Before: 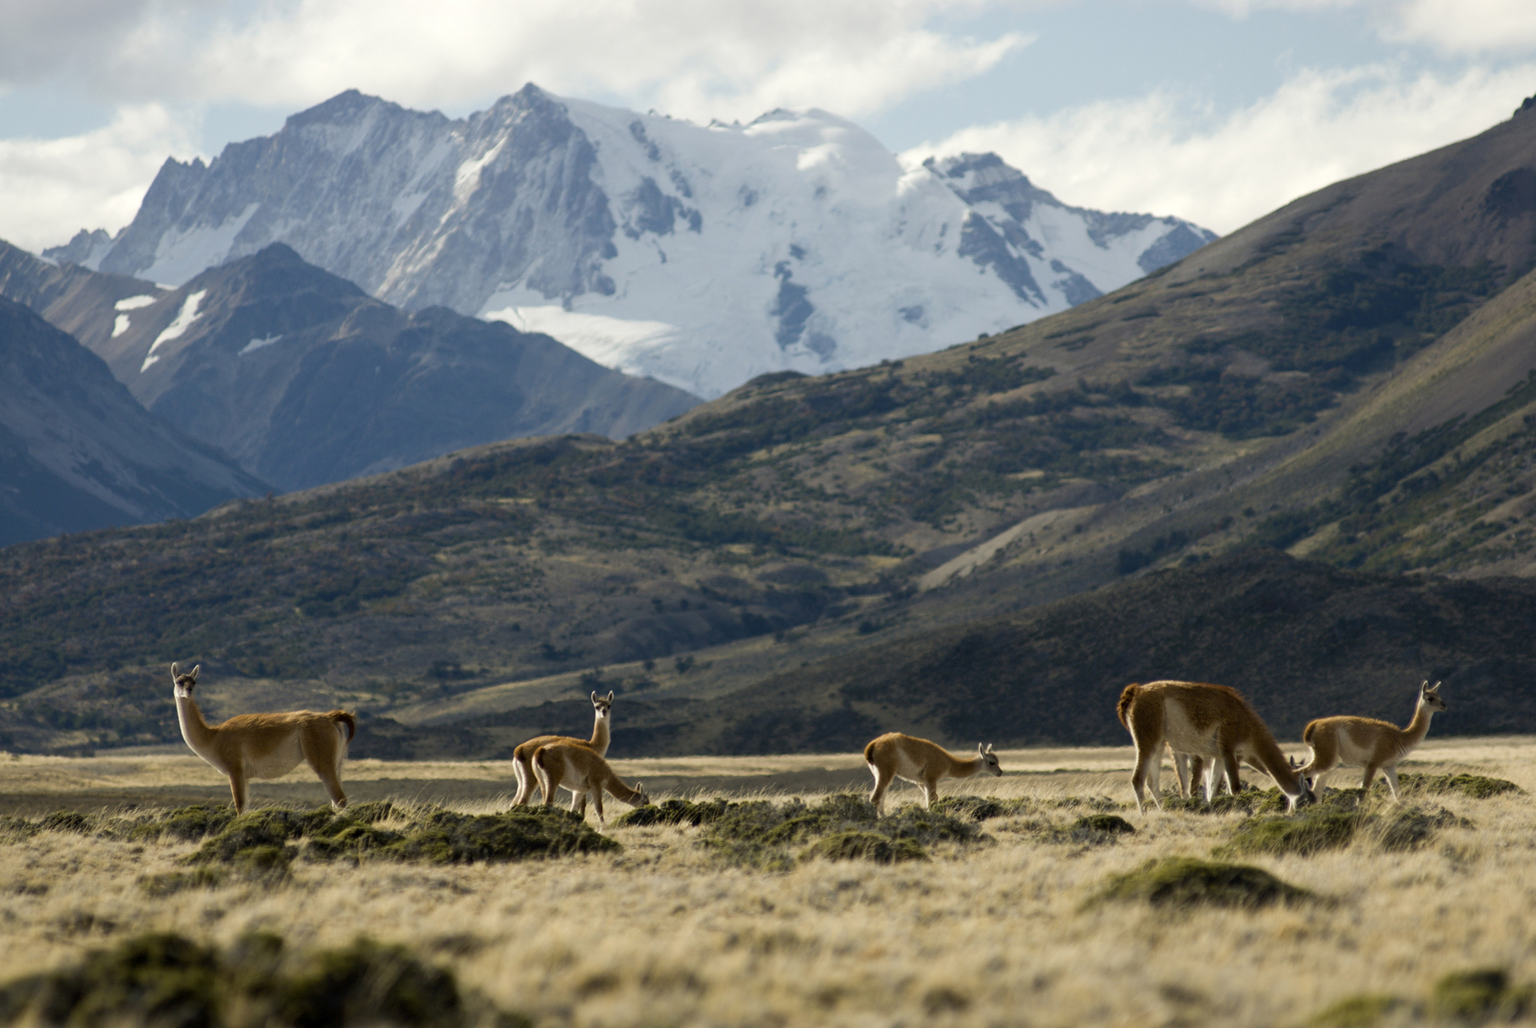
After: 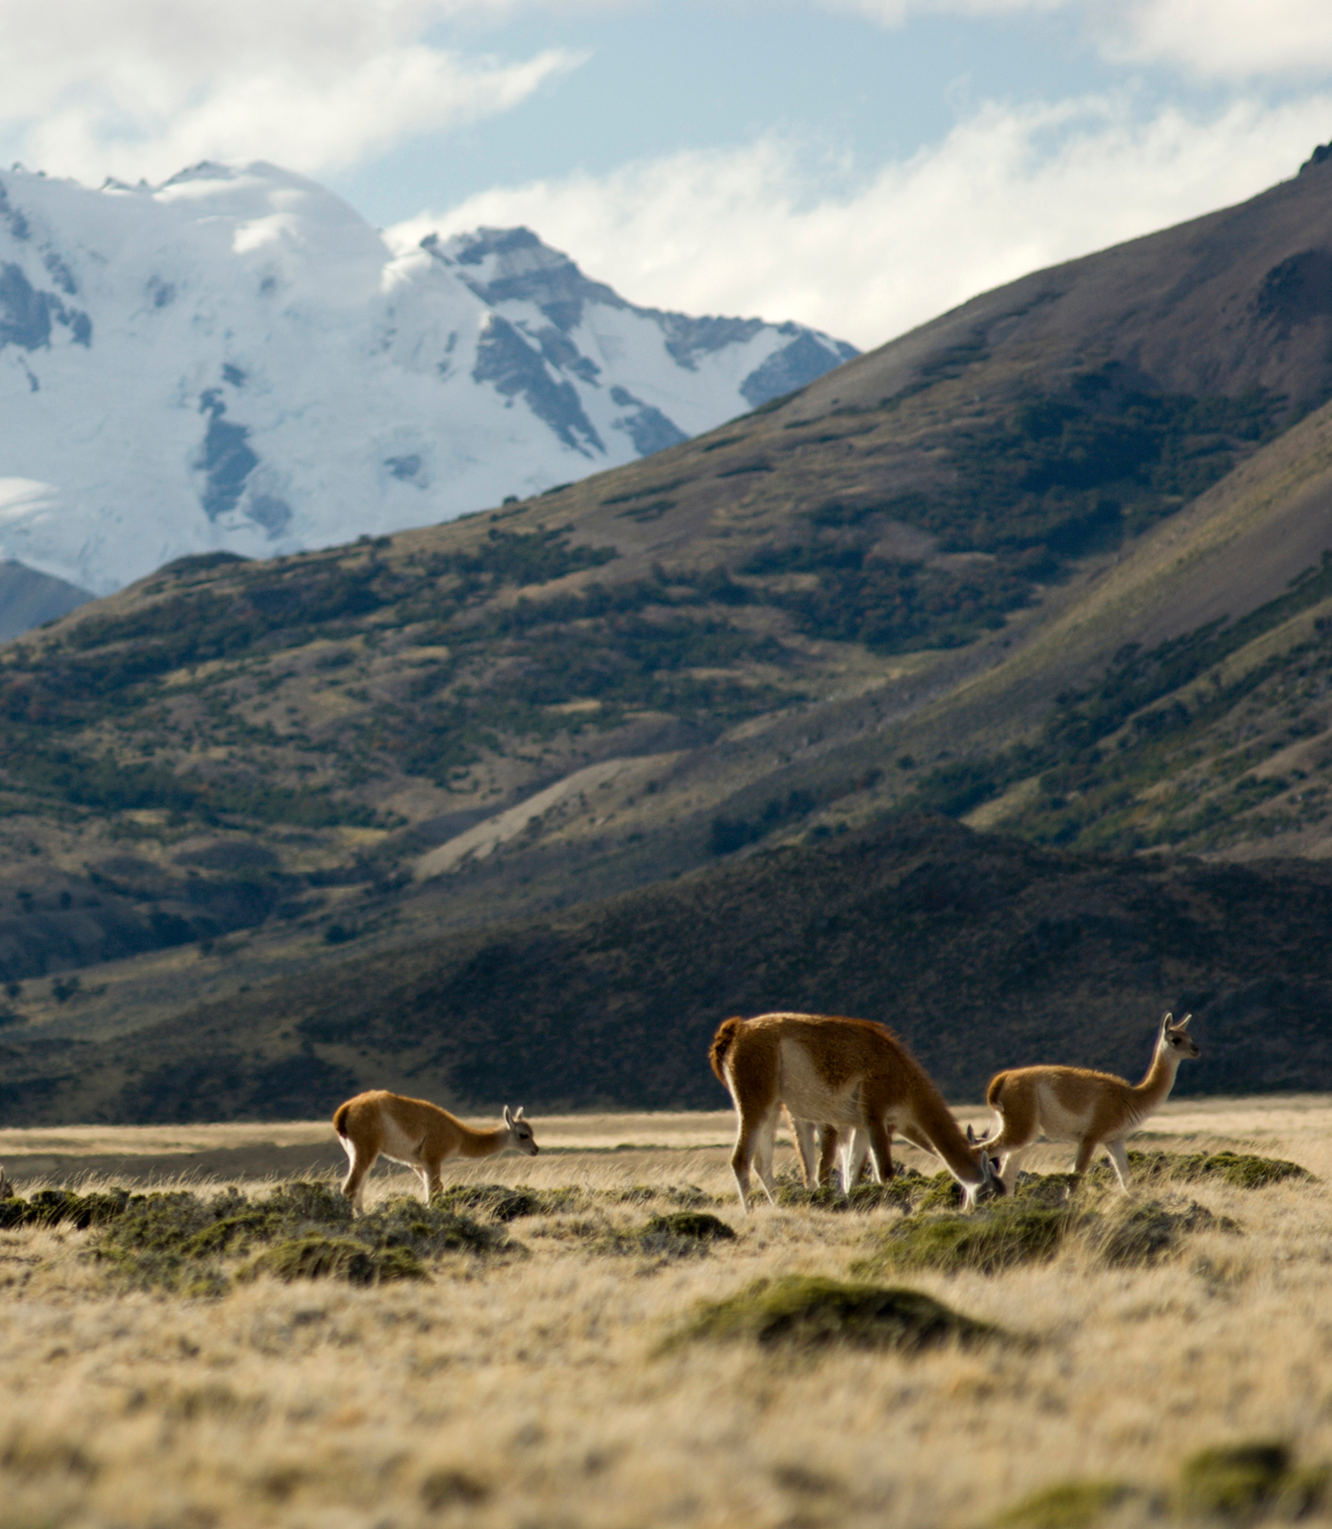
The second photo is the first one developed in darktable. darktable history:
crop: left 41.695%
